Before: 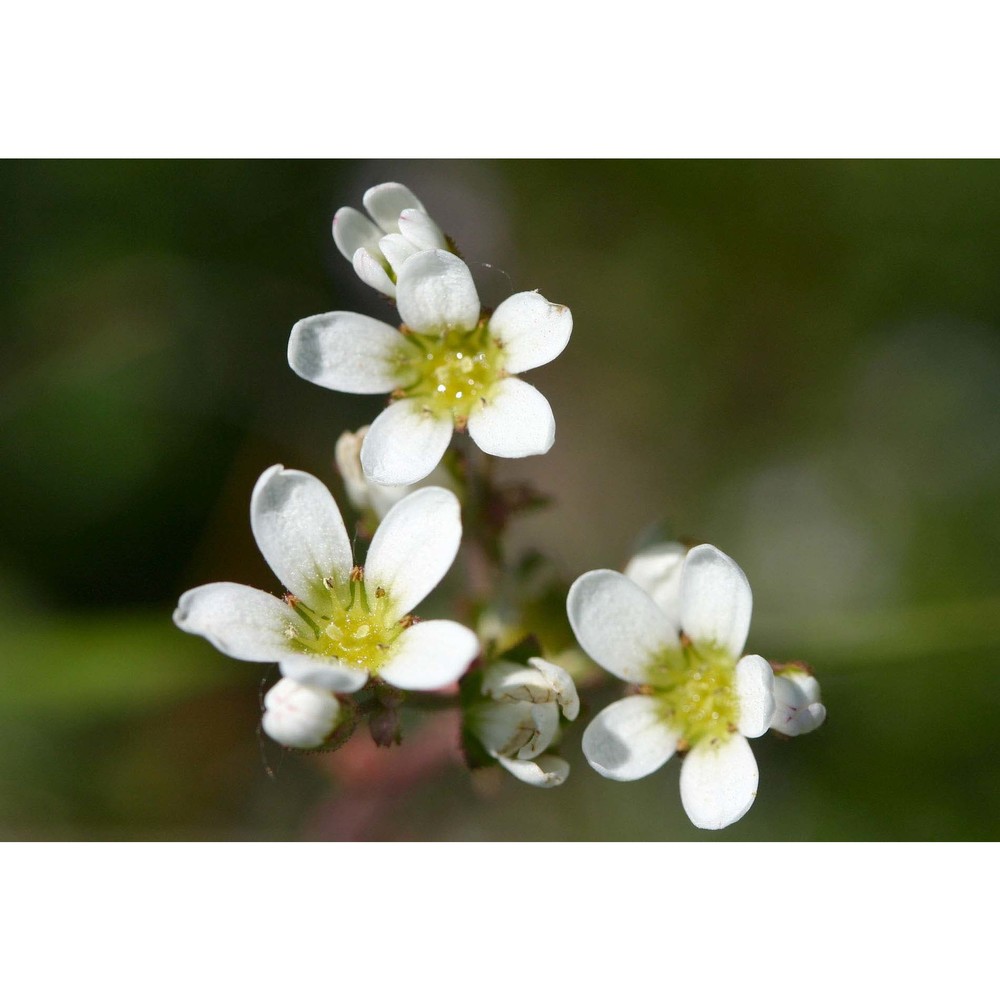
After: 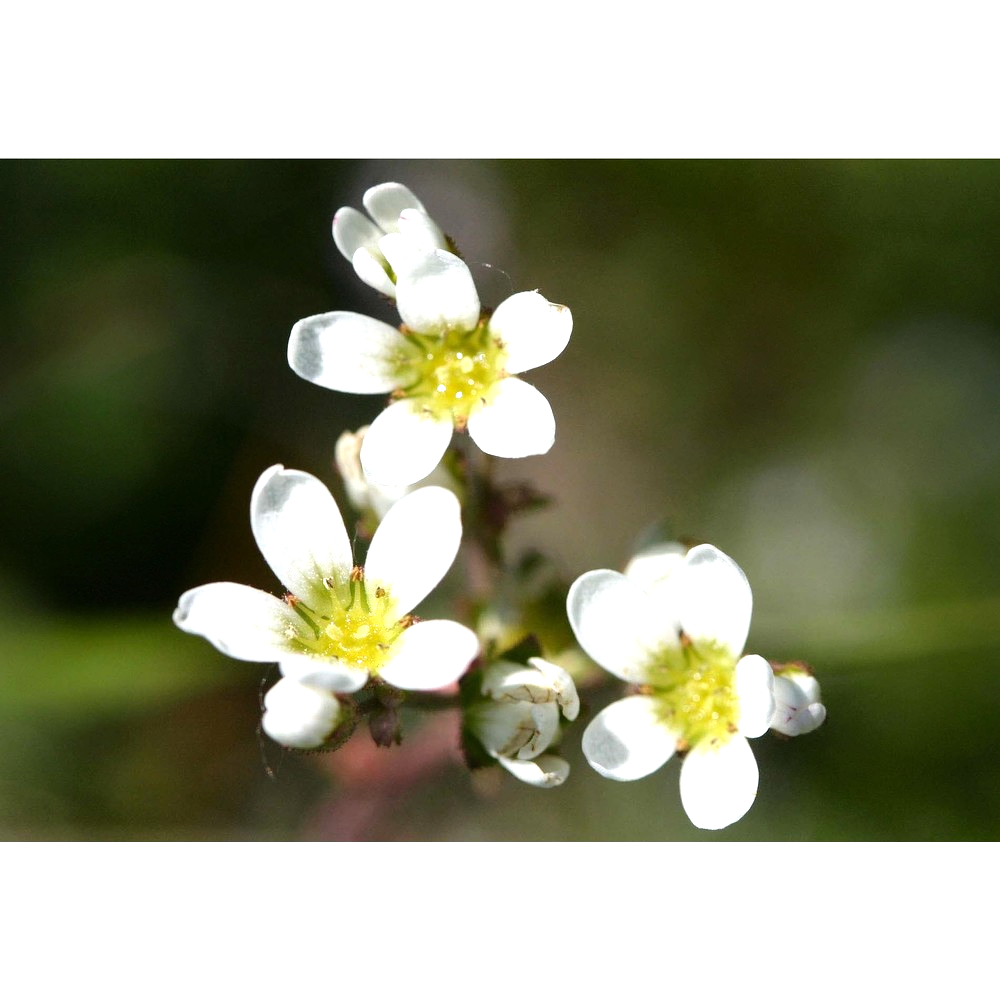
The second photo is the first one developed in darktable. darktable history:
tone equalizer: -8 EV -0.786 EV, -7 EV -0.668 EV, -6 EV -0.623 EV, -5 EV -0.4 EV, -3 EV 0.379 EV, -2 EV 0.6 EV, -1 EV 0.696 EV, +0 EV 0.768 EV
